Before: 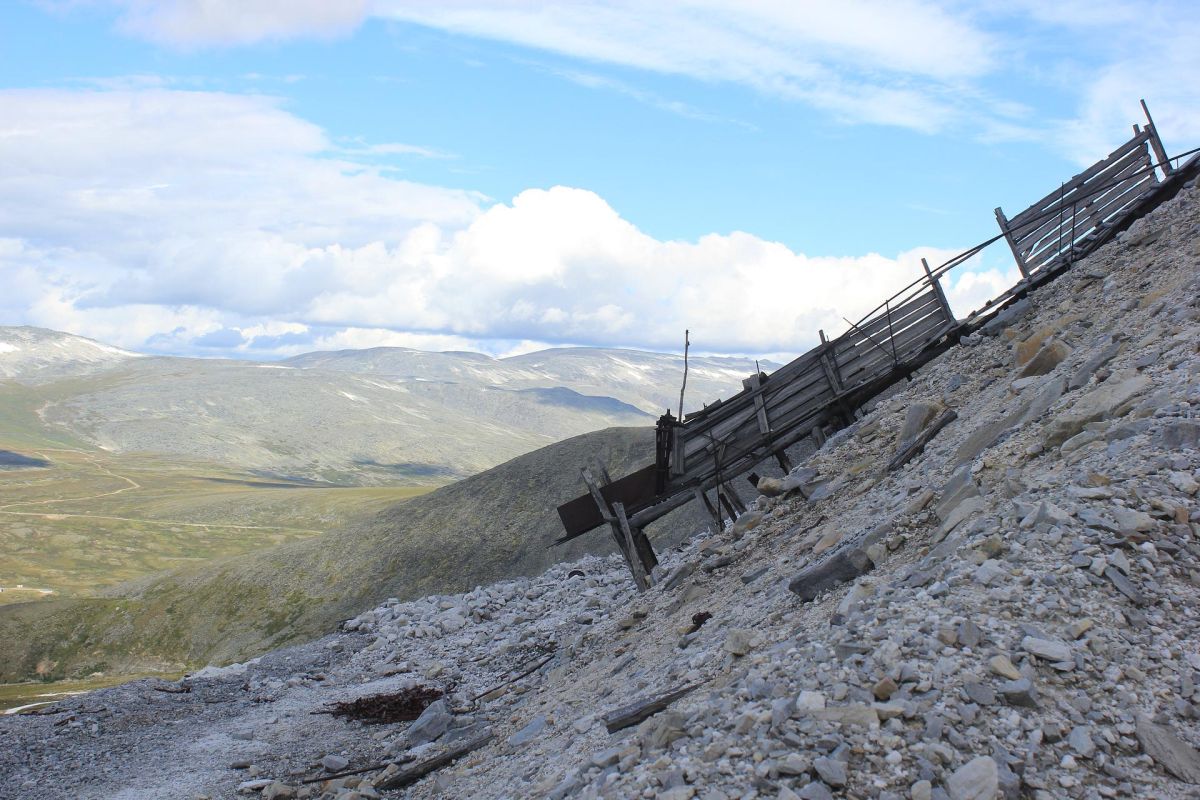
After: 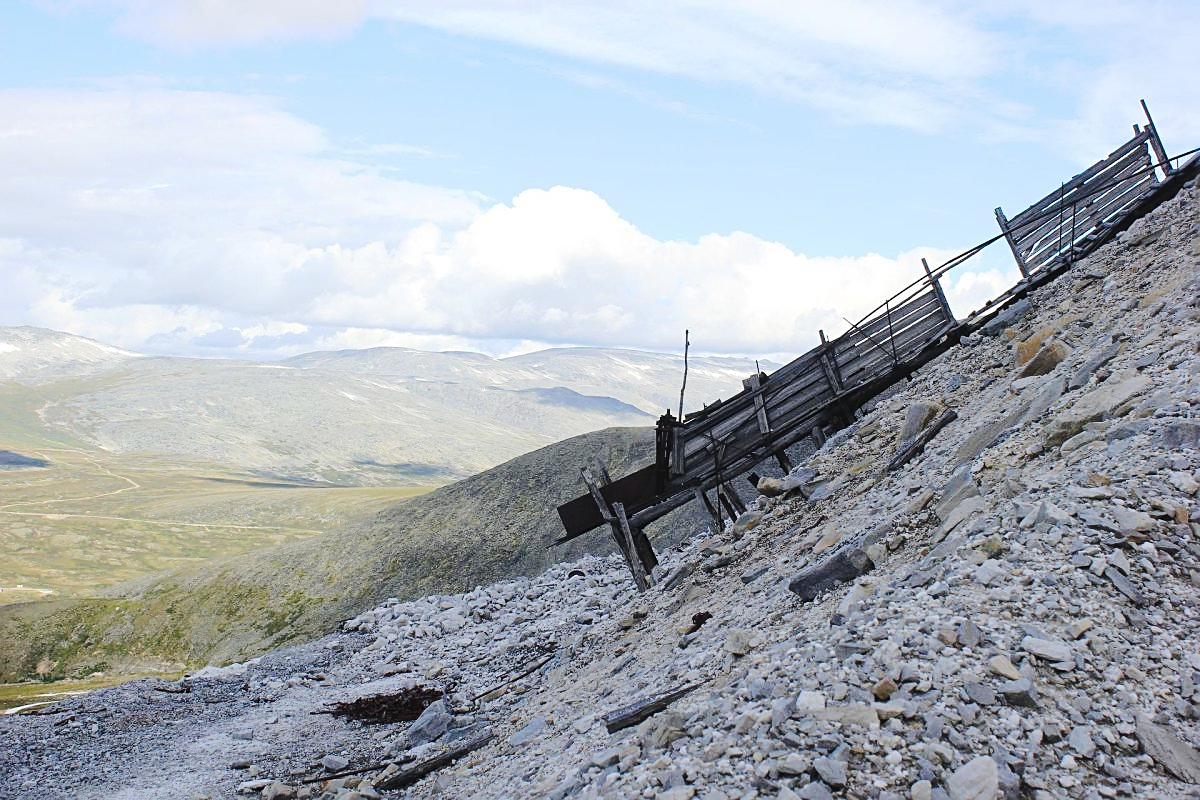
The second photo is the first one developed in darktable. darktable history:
tone curve: curves: ch0 [(0, 0) (0.003, 0.023) (0.011, 0.029) (0.025, 0.037) (0.044, 0.047) (0.069, 0.057) (0.1, 0.075) (0.136, 0.103) (0.177, 0.145) (0.224, 0.193) (0.277, 0.266) (0.335, 0.362) (0.399, 0.473) (0.468, 0.569) (0.543, 0.655) (0.623, 0.73) (0.709, 0.804) (0.801, 0.874) (0.898, 0.924) (1, 1)], preserve colors none
sharpen: on, module defaults
